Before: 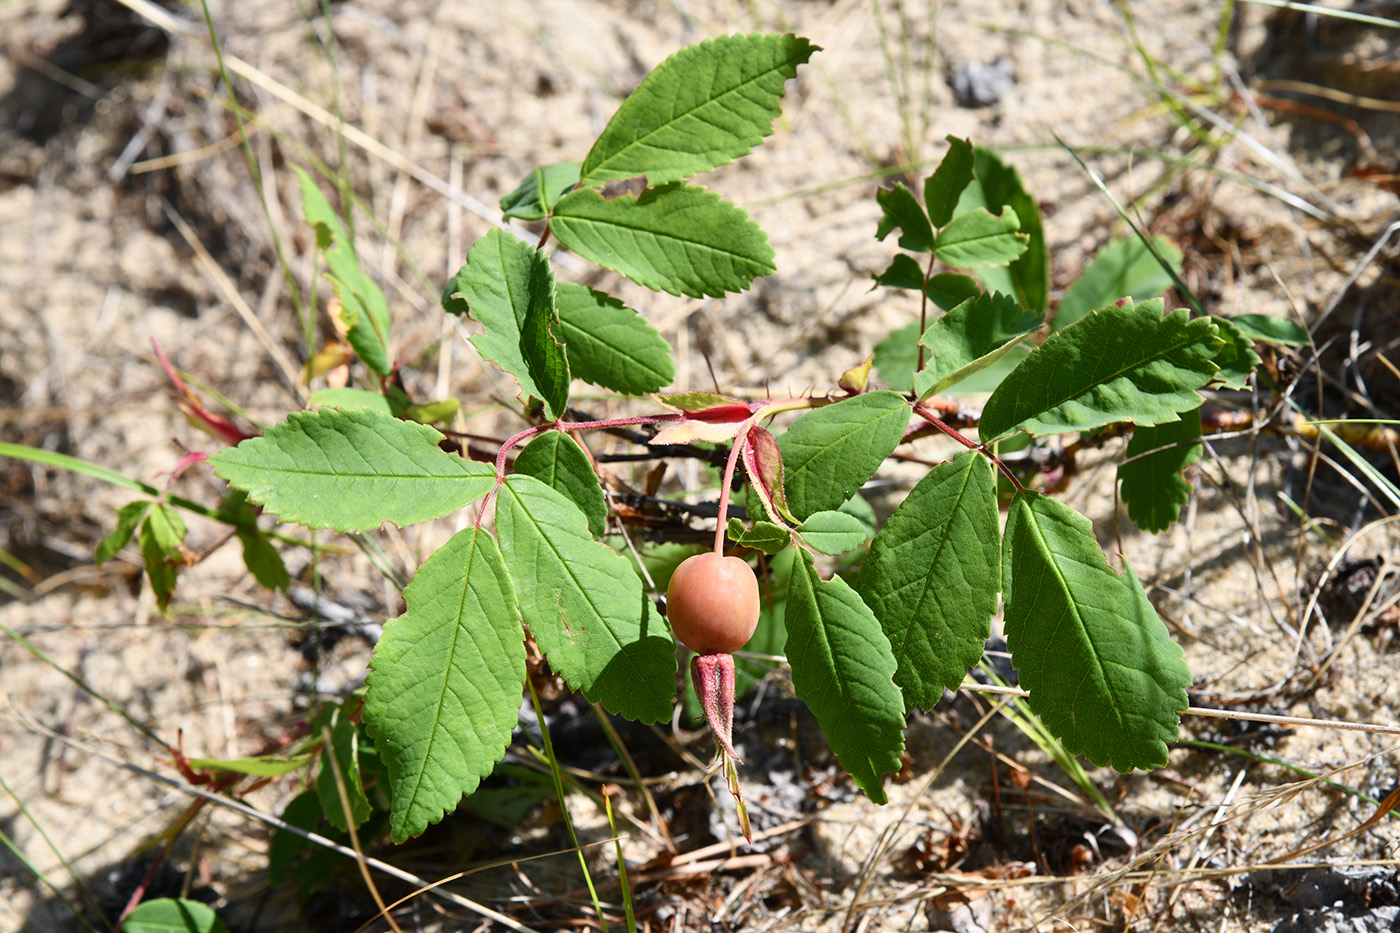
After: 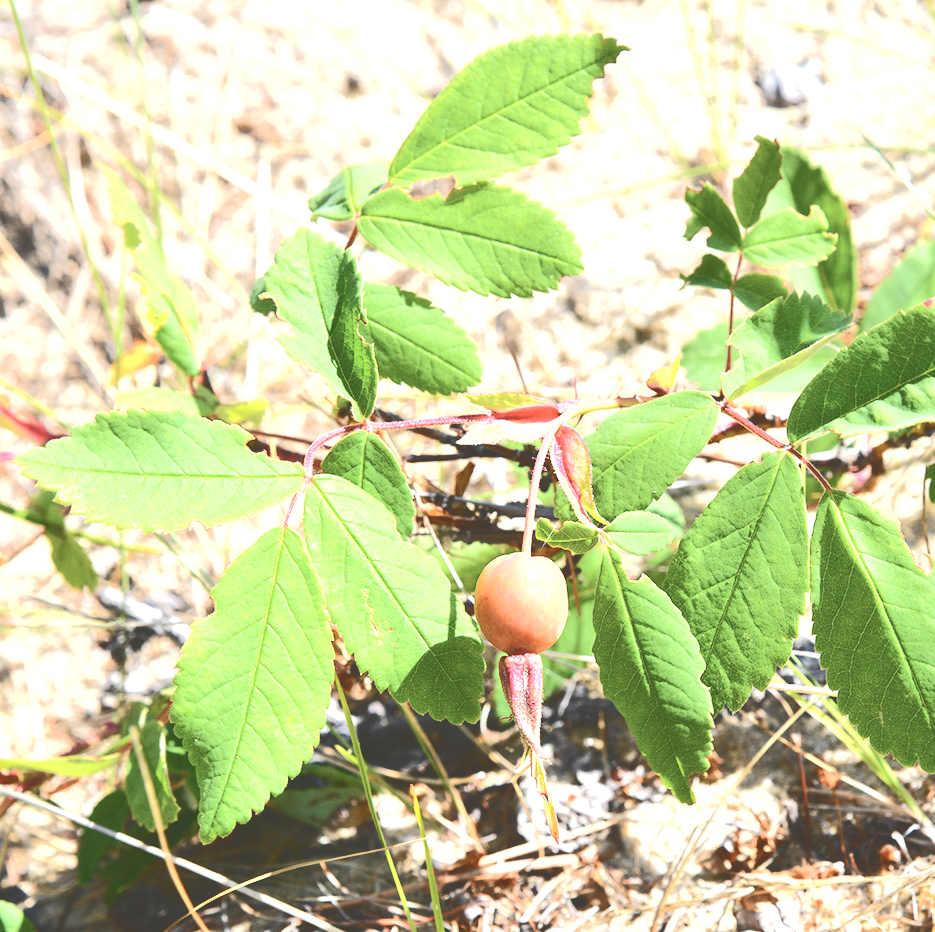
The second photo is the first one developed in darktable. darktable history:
contrast brightness saturation: contrast -0.157, brightness 0.055, saturation -0.13
exposure: black level correction 0, exposure 1.491 EV, compensate exposure bias true, compensate highlight preservation false
tone curve: curves: ch0 [(0, 0) (0.003, 0.26) (0.011, 0.26) (0.025, 0.26) (0.044, 0.257) (0.069, 0.257) (0.1, 0.257) (0.136, 0.255) (0.177, 0.258) (0.224, 0.272) (0.277, 0.294) (0.335, 0.346) (0.399, 0.422) (0.468, 0.536) (0.543, 0.657) (0.623, 0.757) (0.709, 0.823) (0.801, 0.872) (0.898, 0.92) (1, 1)], color space Lab, independent channels, preserve colors none
crop and rotate: left 13.734%, right 19.449%
